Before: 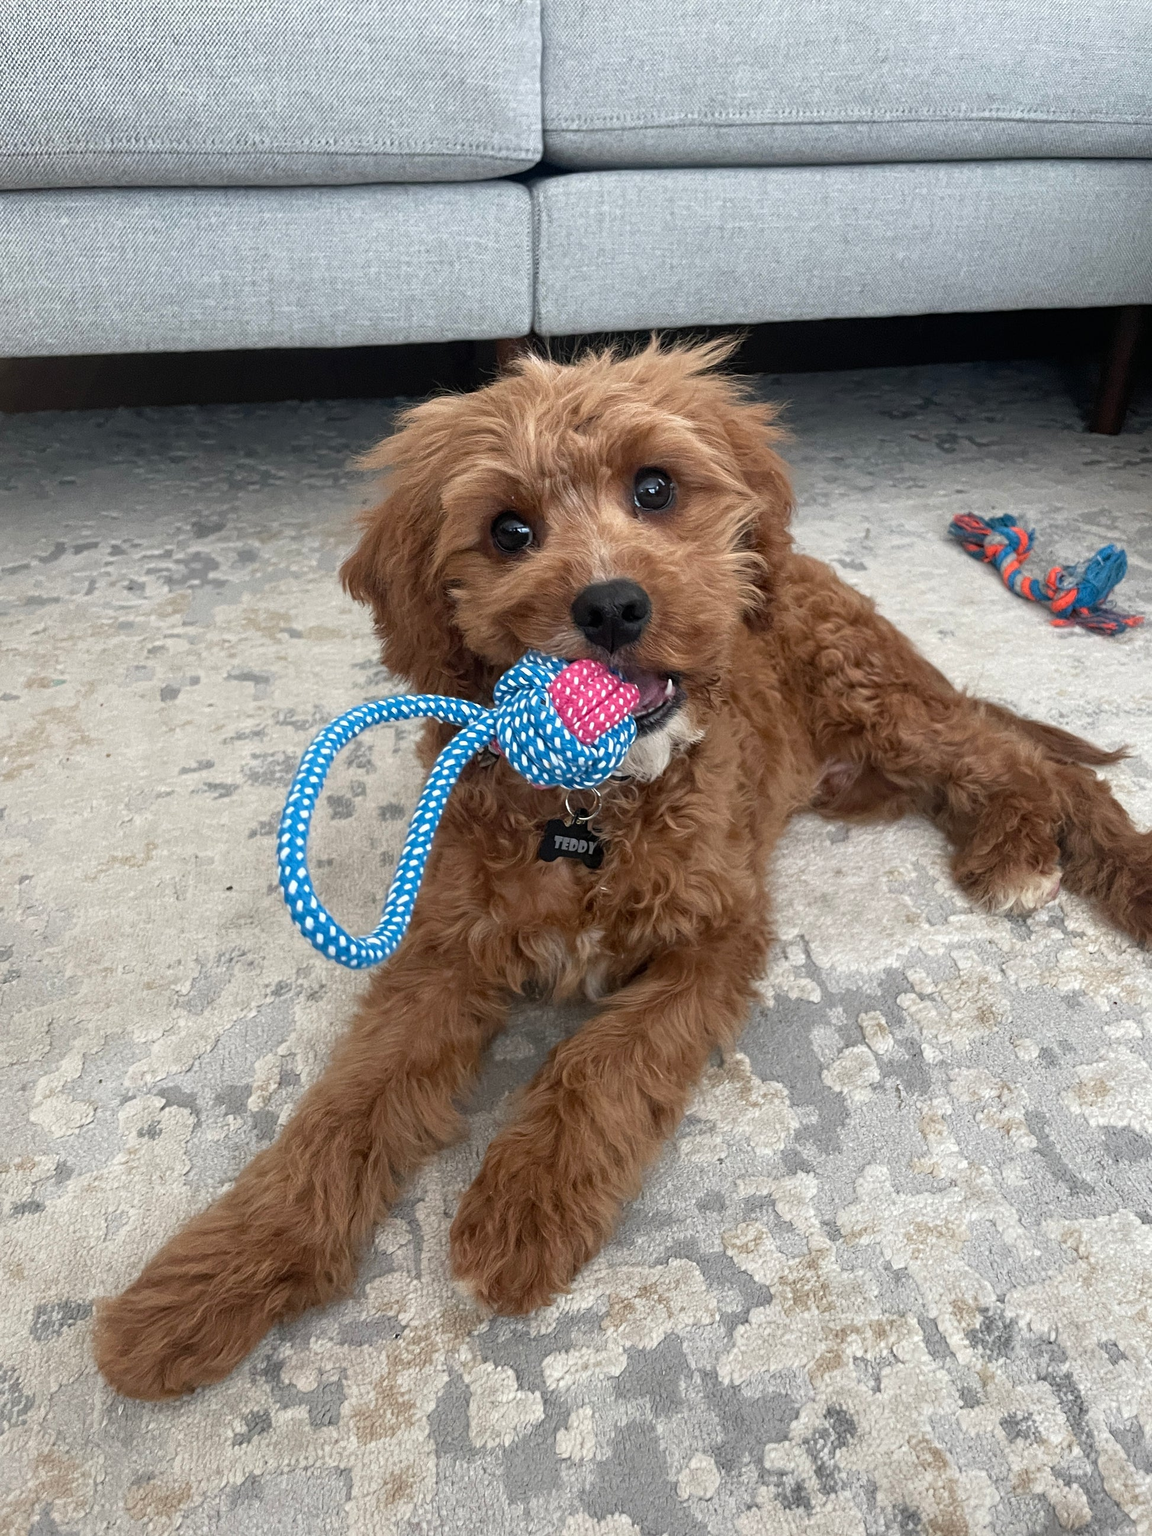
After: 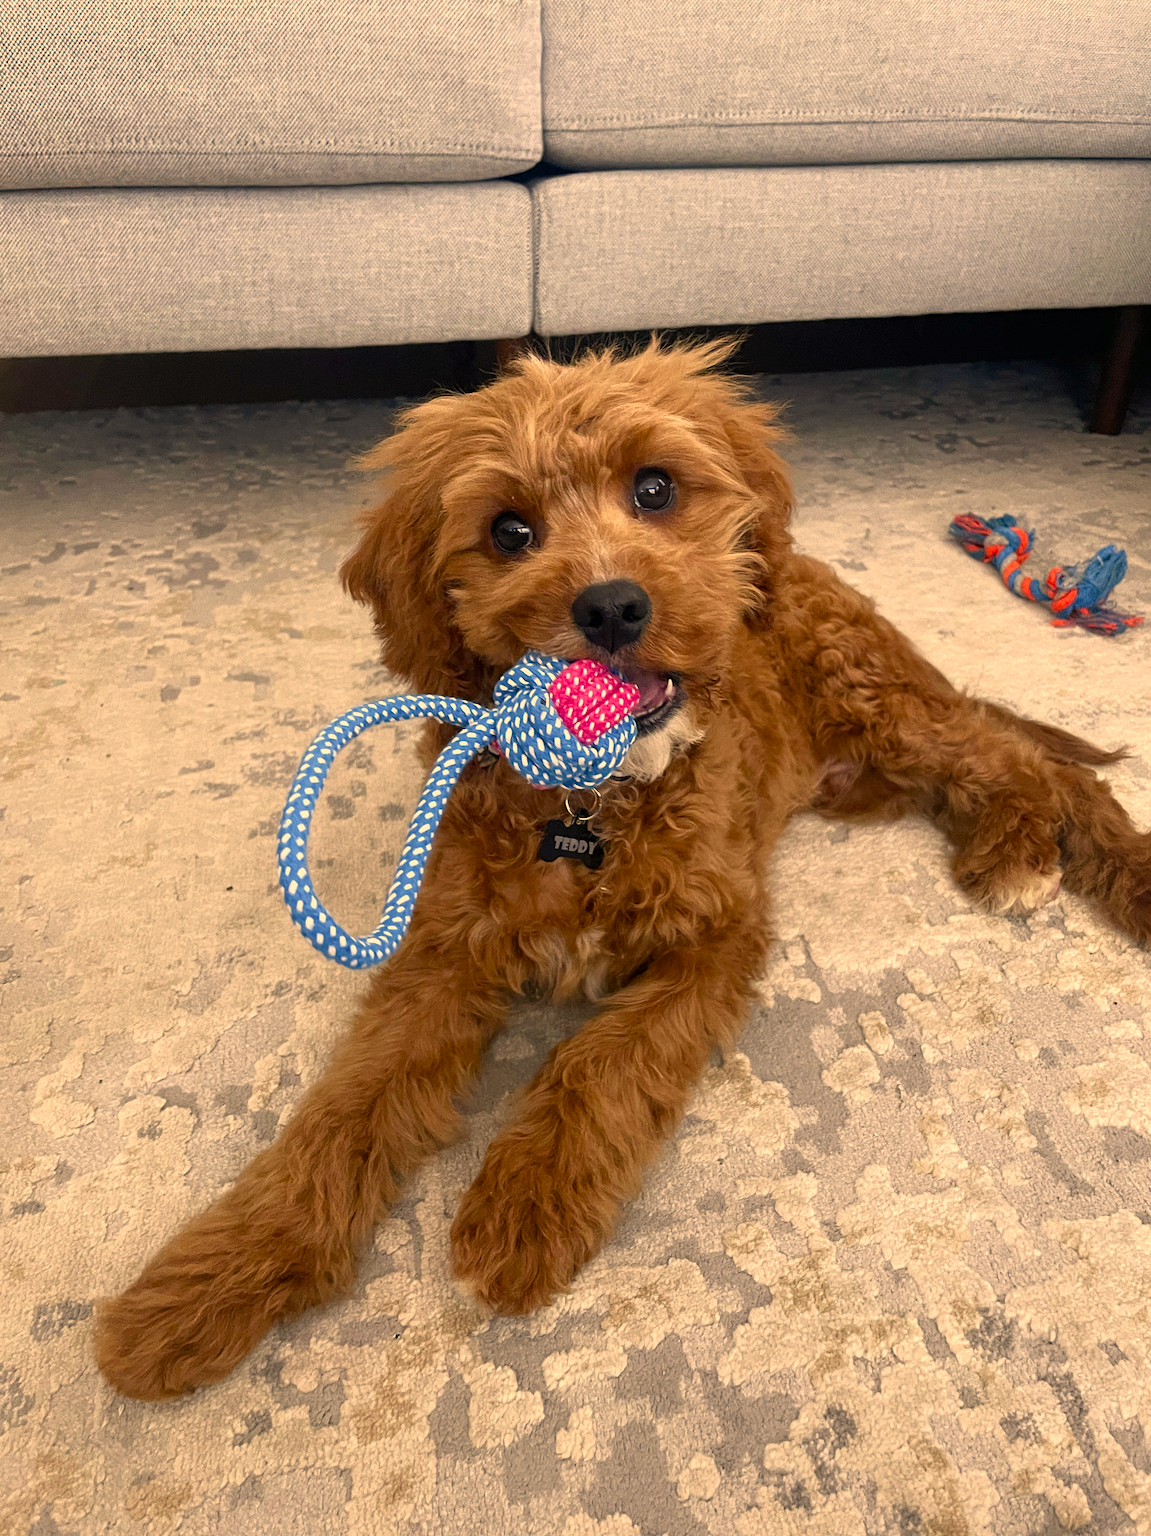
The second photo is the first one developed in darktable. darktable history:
color balance rgb: perceptual saturation grading › global saturation 20%, perceptual saturation grading › highlights -25%, perceptual saturation grading › shadows 25%
color correction: highlights a* 15, highlights b* 31.55
